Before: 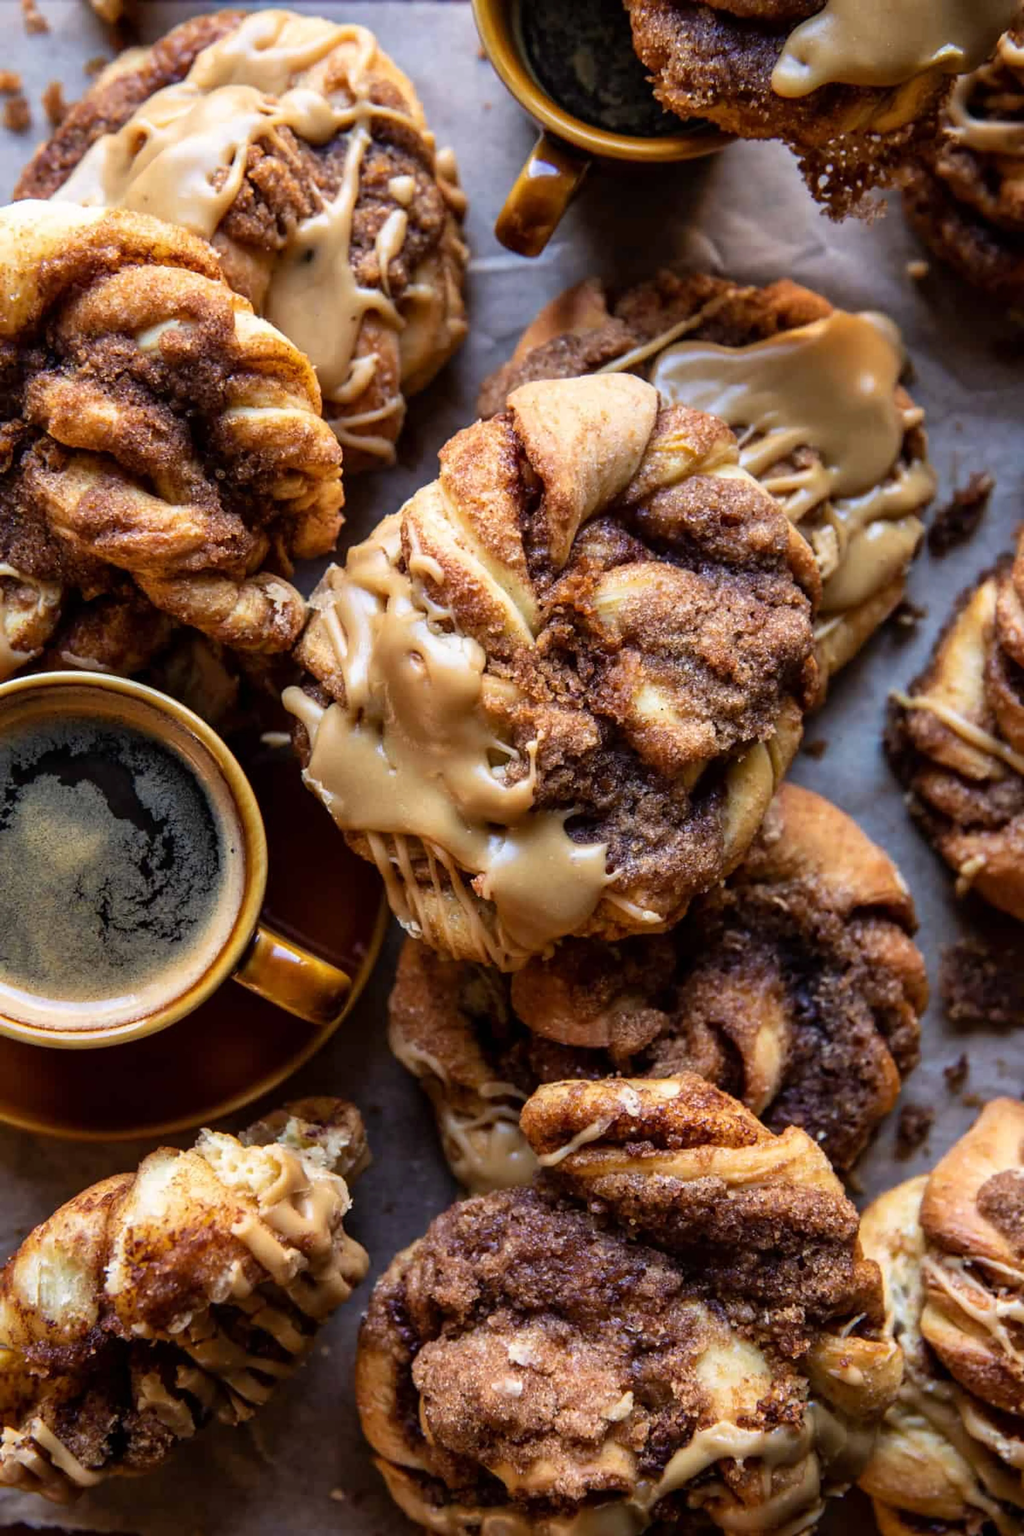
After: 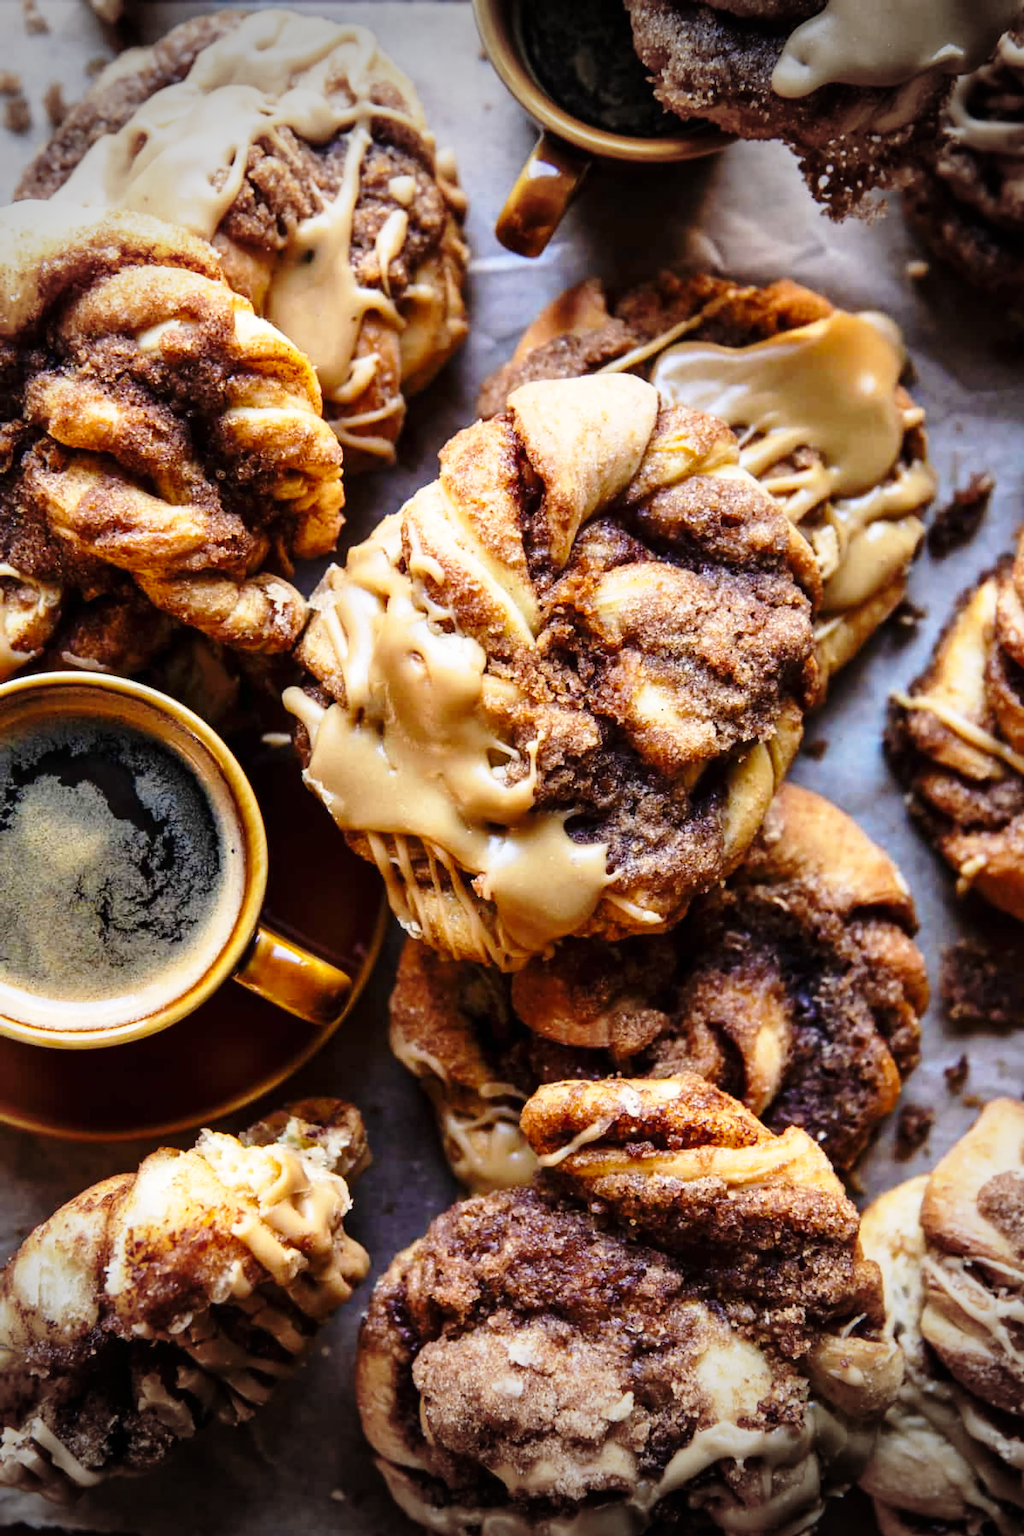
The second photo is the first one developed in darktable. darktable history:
vignetting: fall-off start 68.33%, fall-off radius 28.88%, width/height ratio 0.99, shape 0.846, unbound false
color zones: curves: ch0 [(0.068, 0.464) (0.25, 0.5) (0.48, 0.508) (0.75, 0.536) (0.886, 0.476) (0.967, 0.456)]; ch1 [(0.066, 0.456) (0.25, 0.5) (0.616, 0.508) (0.746, 0.56) (0.934, 0.444)], mix 42.77%
base curve: curves: ch0 [(0, 0) (0.028, 0.03) (0.121, 0.232) (0.46, 0.748) (0.859, 0.968) (1, 1)], preserve colors none
